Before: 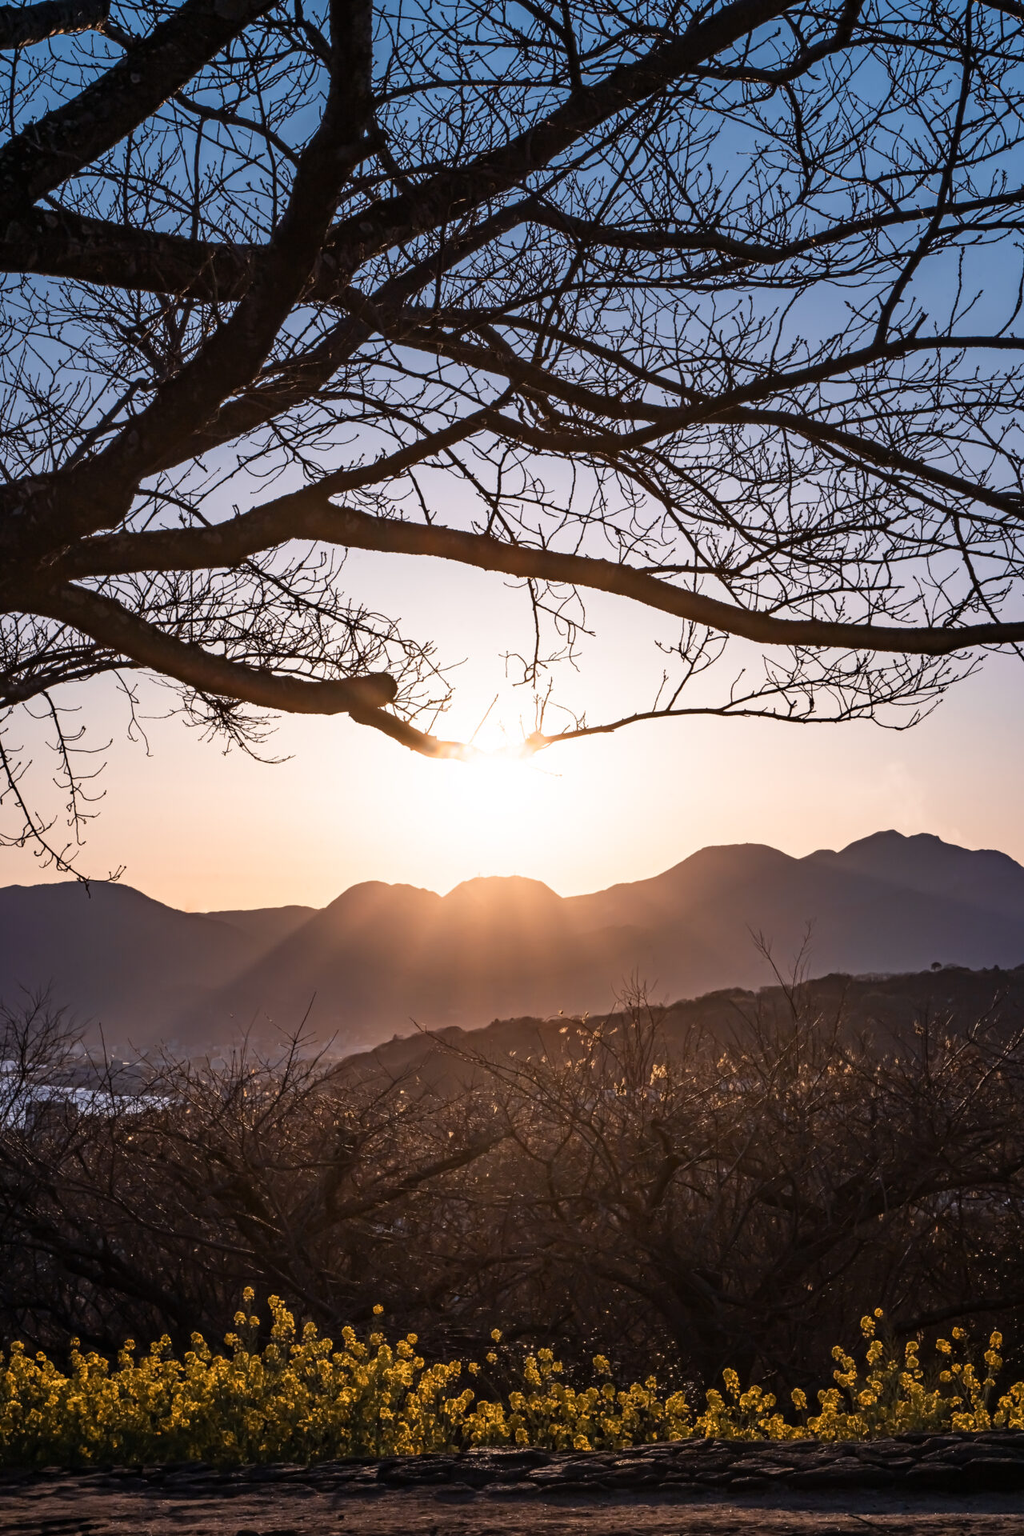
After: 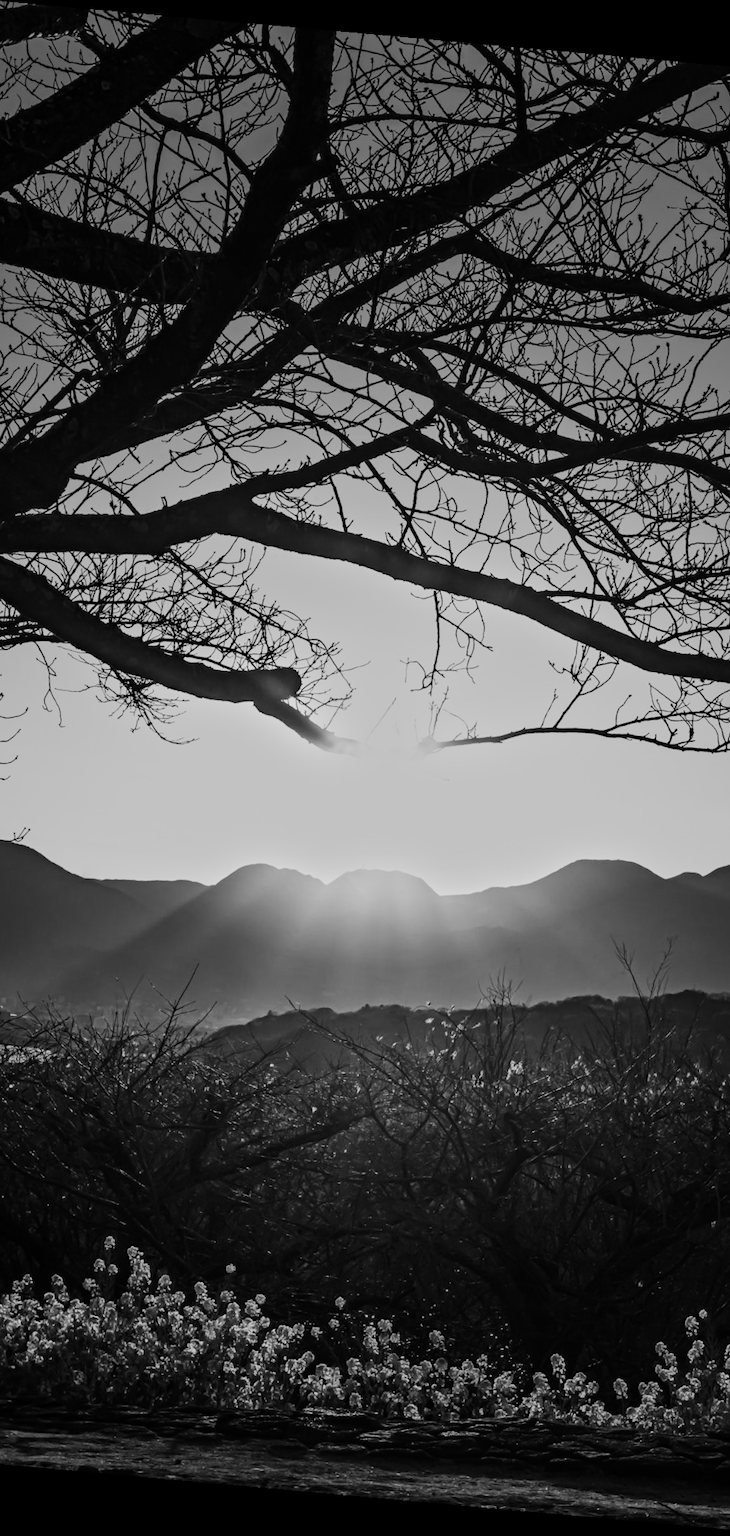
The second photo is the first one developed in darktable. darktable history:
crop and rotate: left 13.342%, right 19.991%
rotate and perspective: rotation 5.12°, automatic cropping off
color balance: contrast 8.5%, output saturation 105%
color correction: highlights a* -8, highlights b* 3.1
monochrome: a 79.32, b 81.83, size 1.1
base curve: curves: ch0 [(0, 0) (0.032, 0.025) (0.121, 0.166) (0.206, 0.329) (0.605, 0.79) (1, 1)], preserve colors none
